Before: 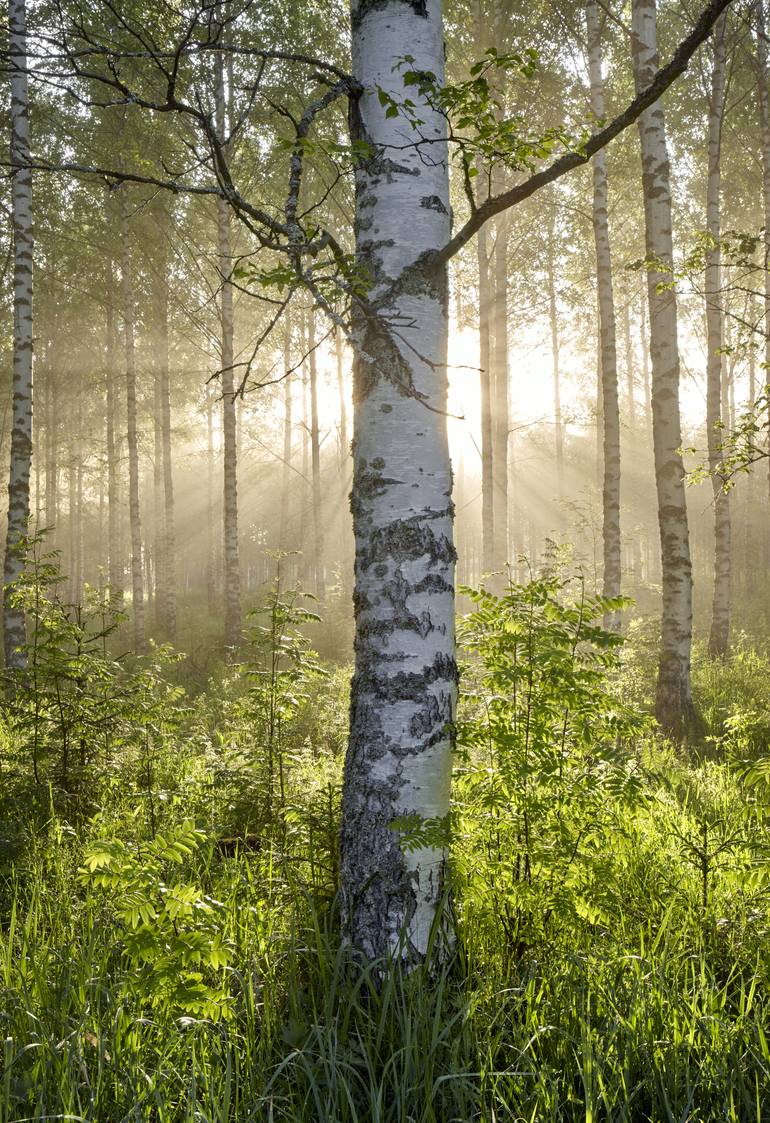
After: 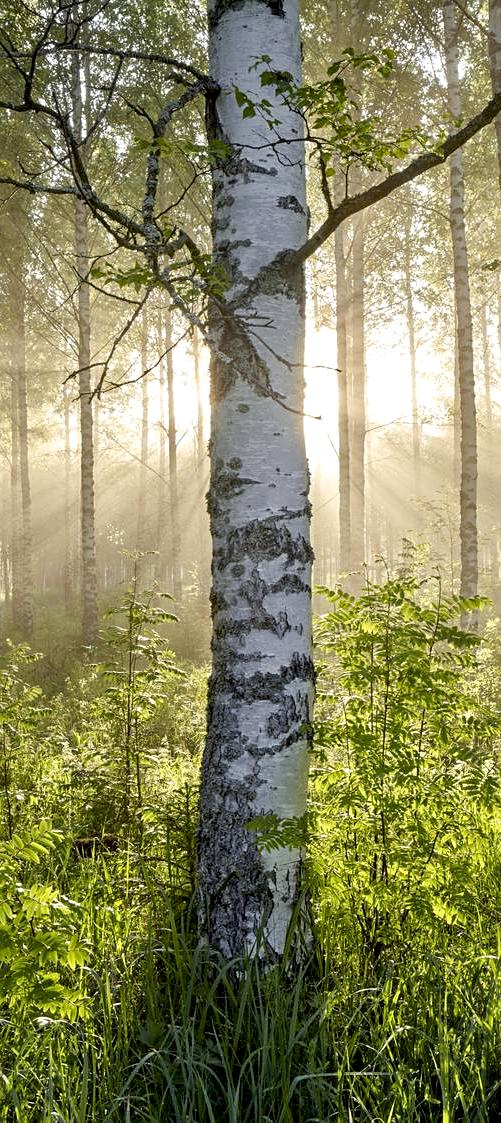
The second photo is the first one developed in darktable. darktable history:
crop and rotate: left 18.69%, right 16.213%
exposure: black level correction 0.007, exposure 0.158 EV, compensate highlight preservation false
sharpen: amount 0.206
